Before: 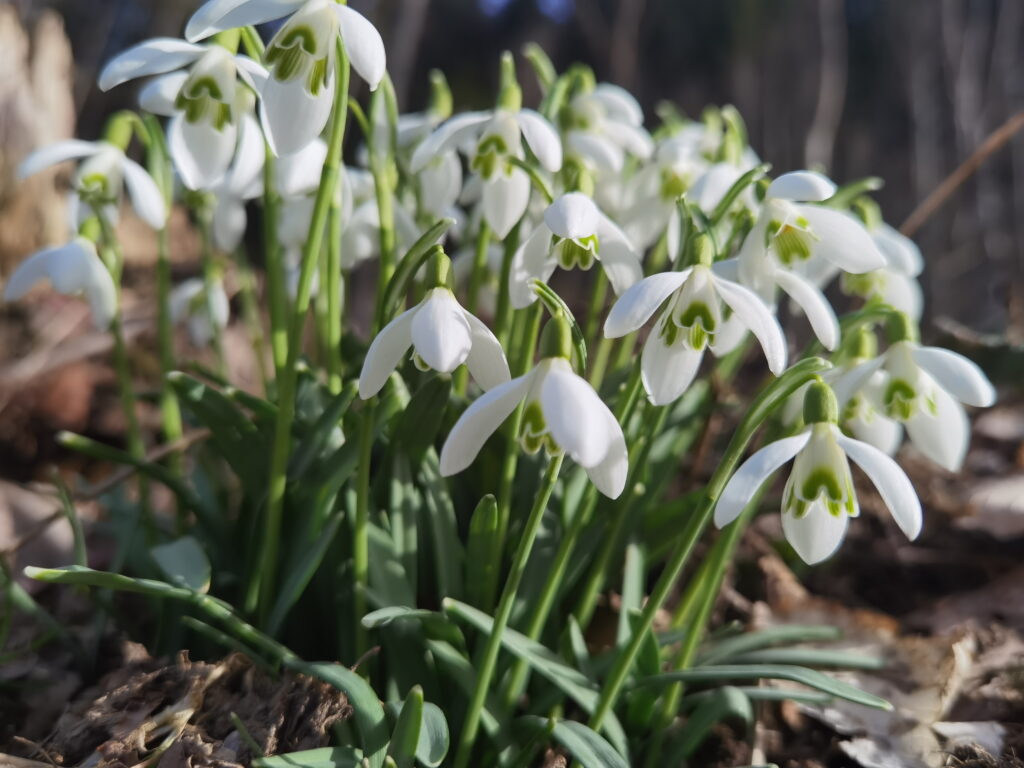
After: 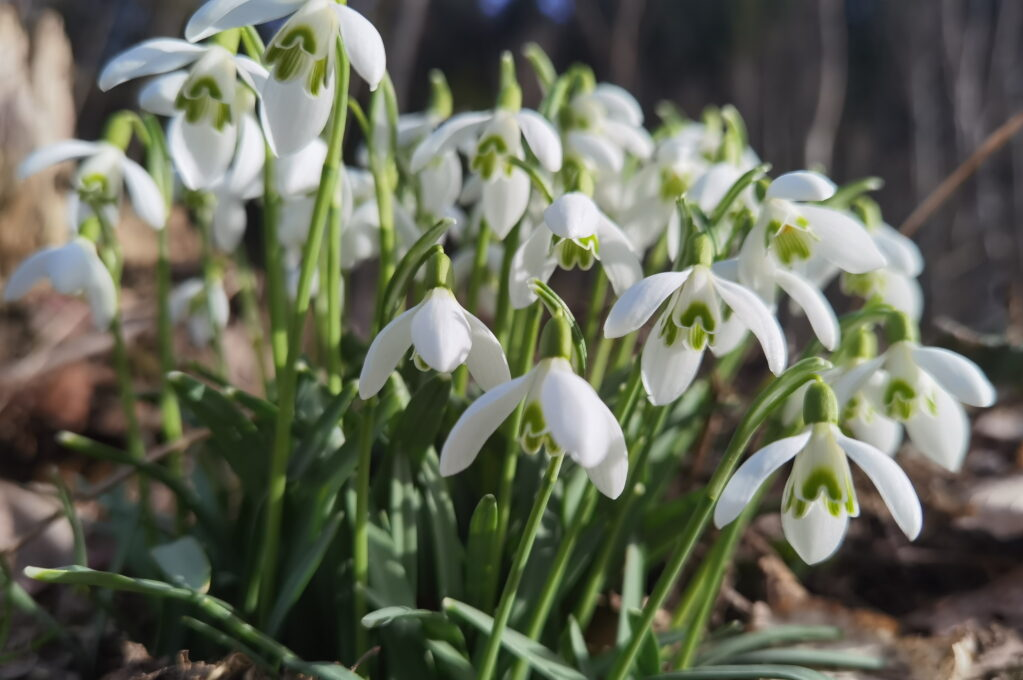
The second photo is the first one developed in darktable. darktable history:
crop and rotate: top 0%, bottom 11.451%
